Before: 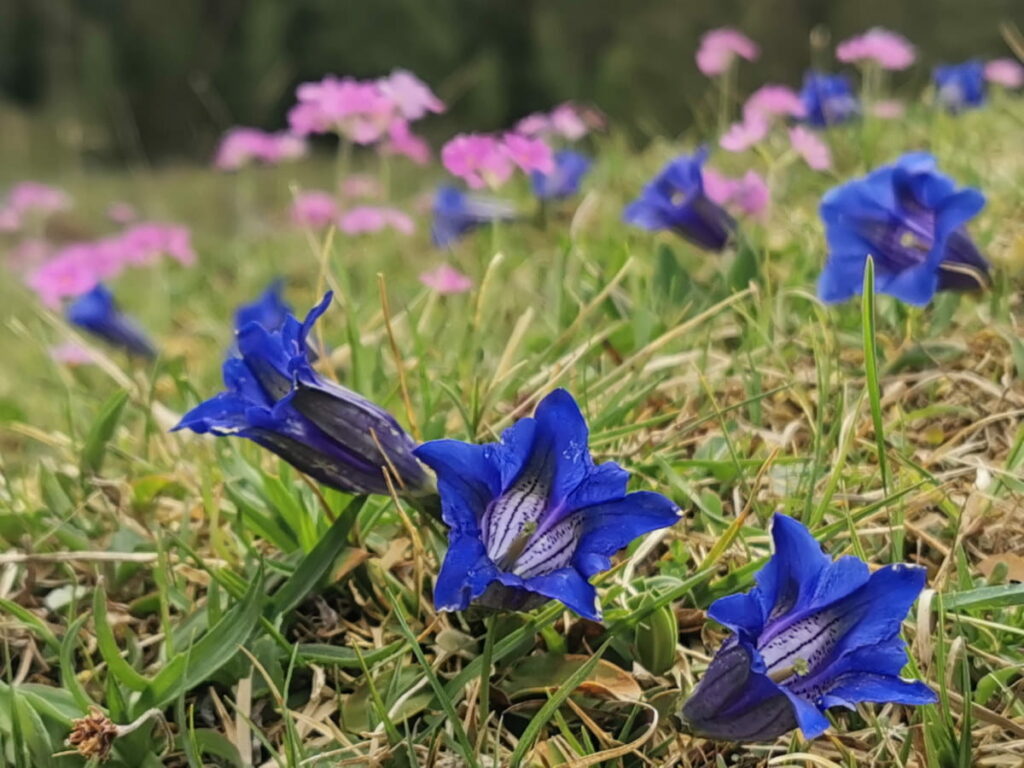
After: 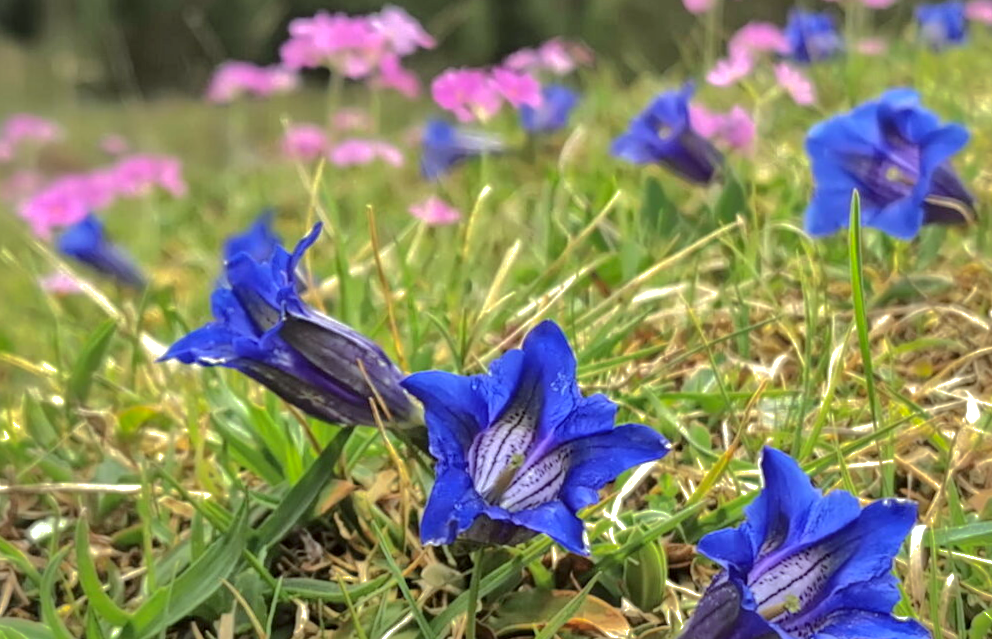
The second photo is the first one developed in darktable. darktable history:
exposure: black level correction 0, exposure 0.7 EV, compensate exposure bias true, compensate highlight preservation false
rotate and perspective: rotation 0.226°, lens shift (vertical) -0.042, crop left 0.023, crop right 0.982, crop top 0.006, crop bottom 0.994
shadows and highlights: shadows -19.91, highlights -73.15
color correction: highlights a* -2.73, highlights b* -2.09, shadows a* 2.41, shadows b* 2.73
local contrast: highlights 100%, shadows 100%, detail 120%, midtone range 0.2
tone equalizer: on, module defaults
color balance: input saturation 99%
crop: top 7.625%, bottom 8.027%
